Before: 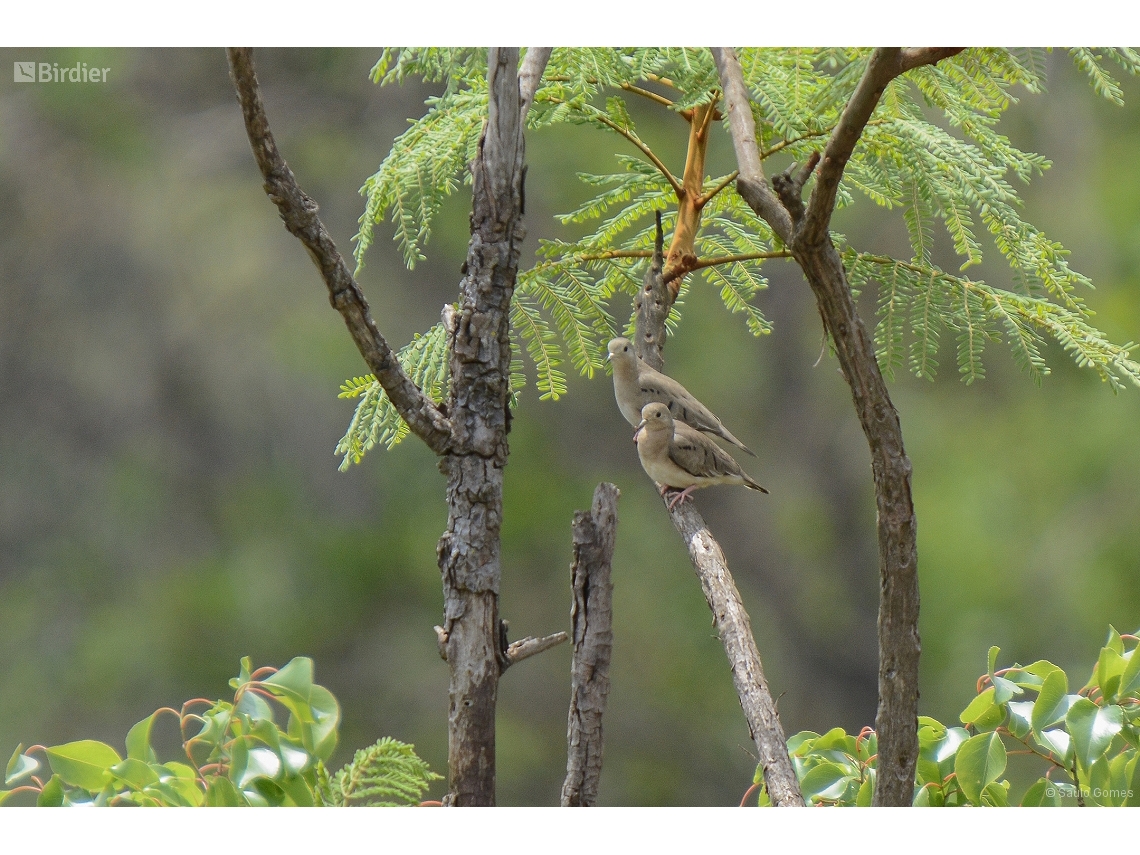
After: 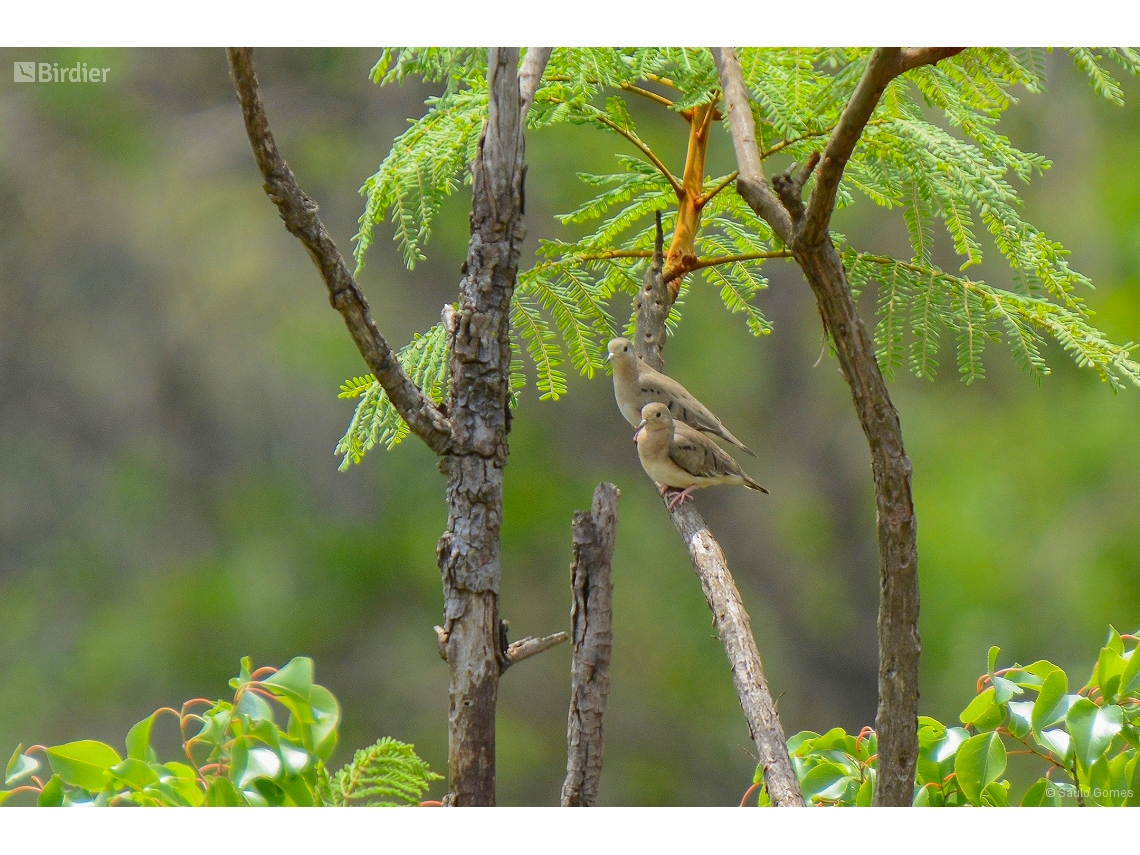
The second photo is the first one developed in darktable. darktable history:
base curve: curves: ch0 [(0, 0) (0.472, 0.508) (1, 1)], exposure shift 0.586, preserve colors none
contrast brightness saturation: saturation 0.483
